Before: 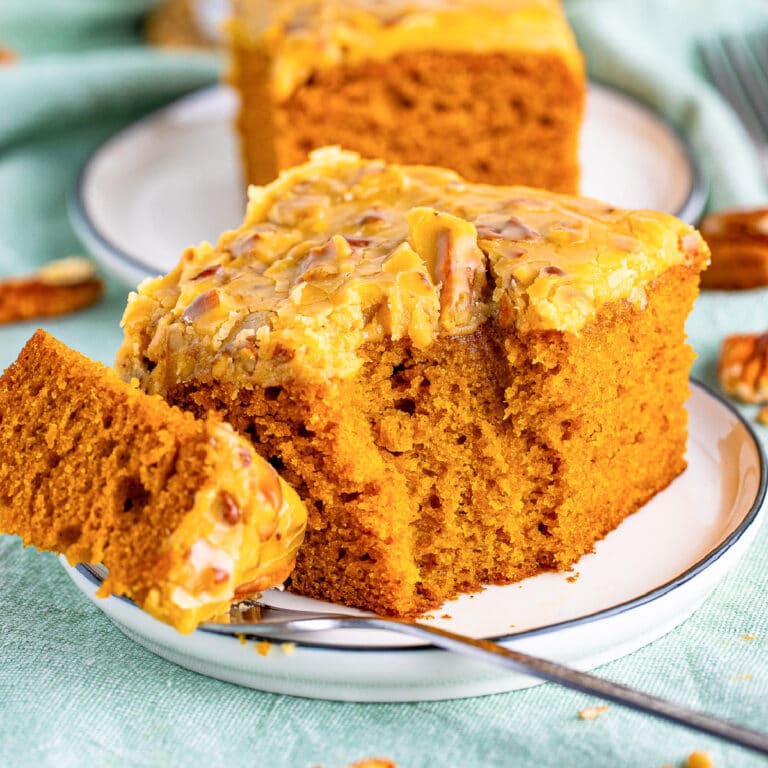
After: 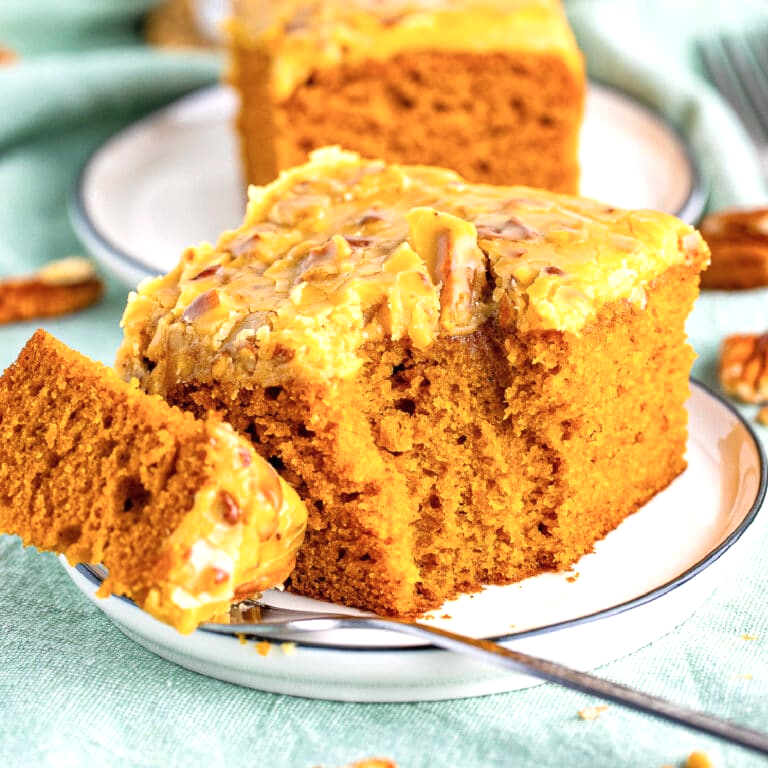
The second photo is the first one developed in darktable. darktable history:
white balance: red 1.009, blue 0.985
shadows and highlights: radius 110.86, shadows 51.09, white point adjustment 9.16, highlights -4.17, highlights color adjustment 32.2%, soften with gaussian
